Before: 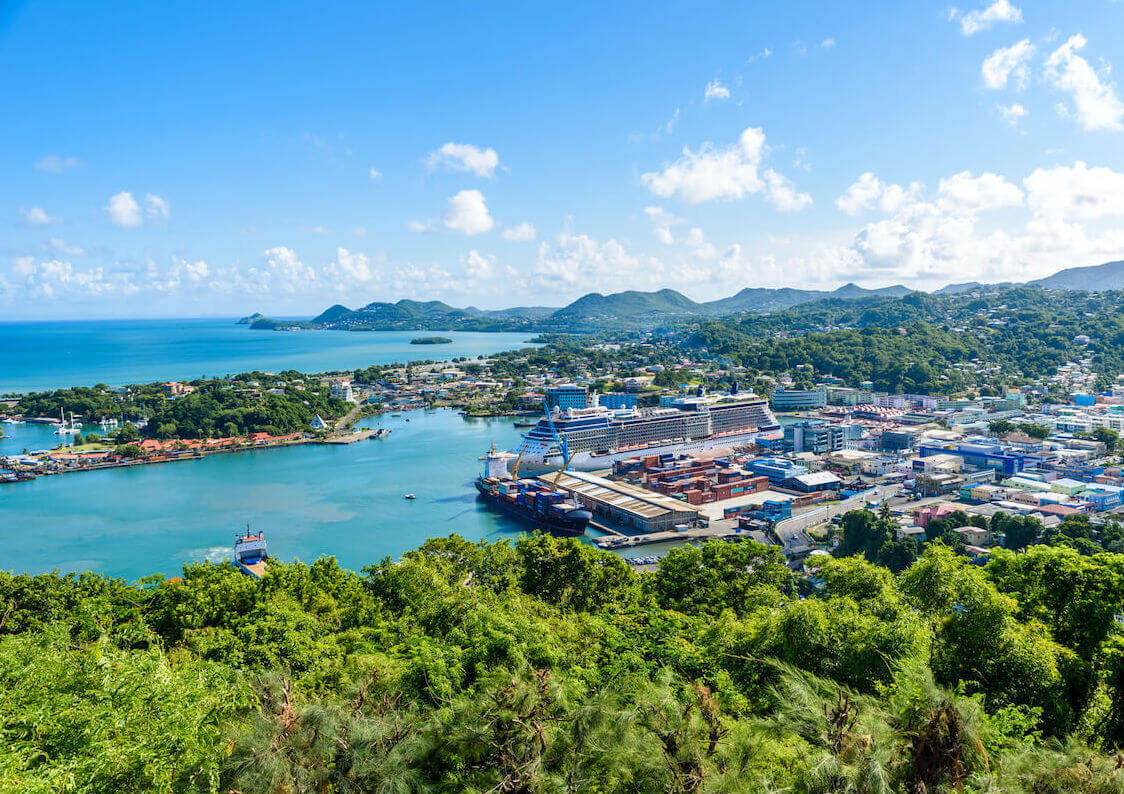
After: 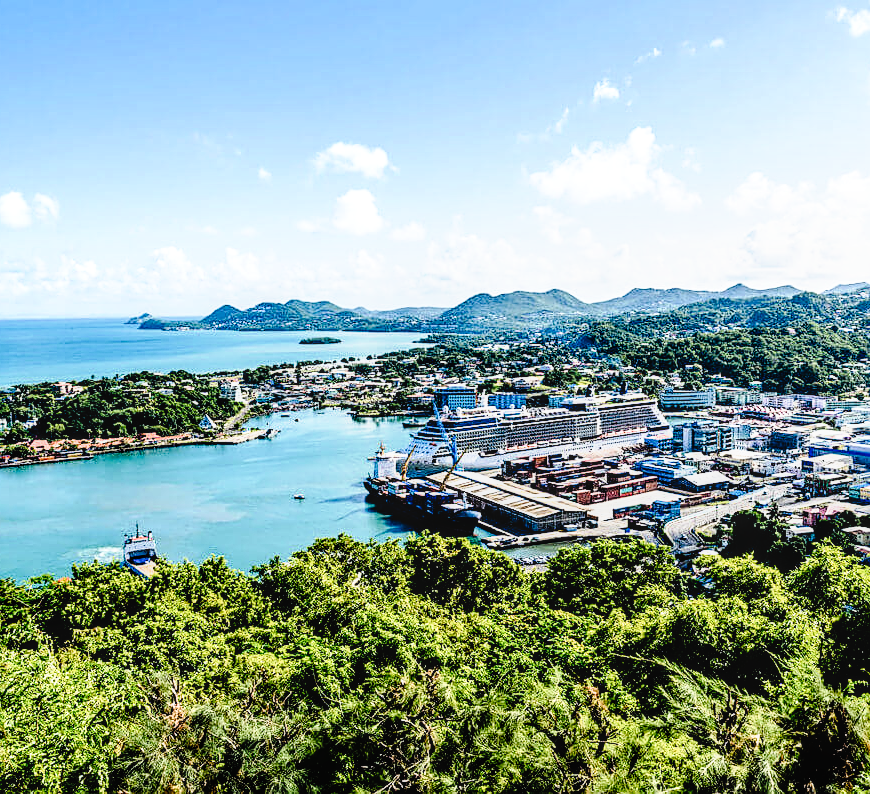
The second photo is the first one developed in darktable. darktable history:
local contrast: on, module defaults
tone curve: curves: ch0 [(0, 0) (0.003, 0.003) (0.011, 0.005) (0.025, 0.008) (0.044, 0.012) (0.069, 0.02) (0.1, 0.031) (0.136, 0.047) (0.177, 0.088) (0.224, 0.141) (0.277, 0.222) (0.335, 0.32) (0.399, 0.422) (0.468, 0.523) (0.543, 0.621) (0.623, 0.715) (0.709, 0.796) (0.801, 0.88) (0.898, 0.962) (1, 1)], preserve colors none
crop: left 9.88%, right 12.664%
sharpen: on, module defaults
white balance: red 1, blue 1
filmic rgb: black relative exposure -3.75 EV, white relative exposure 2.4 EV, dynamic range scaling -50%, hardness 3.42, latitude 30%, contrast 1.8
